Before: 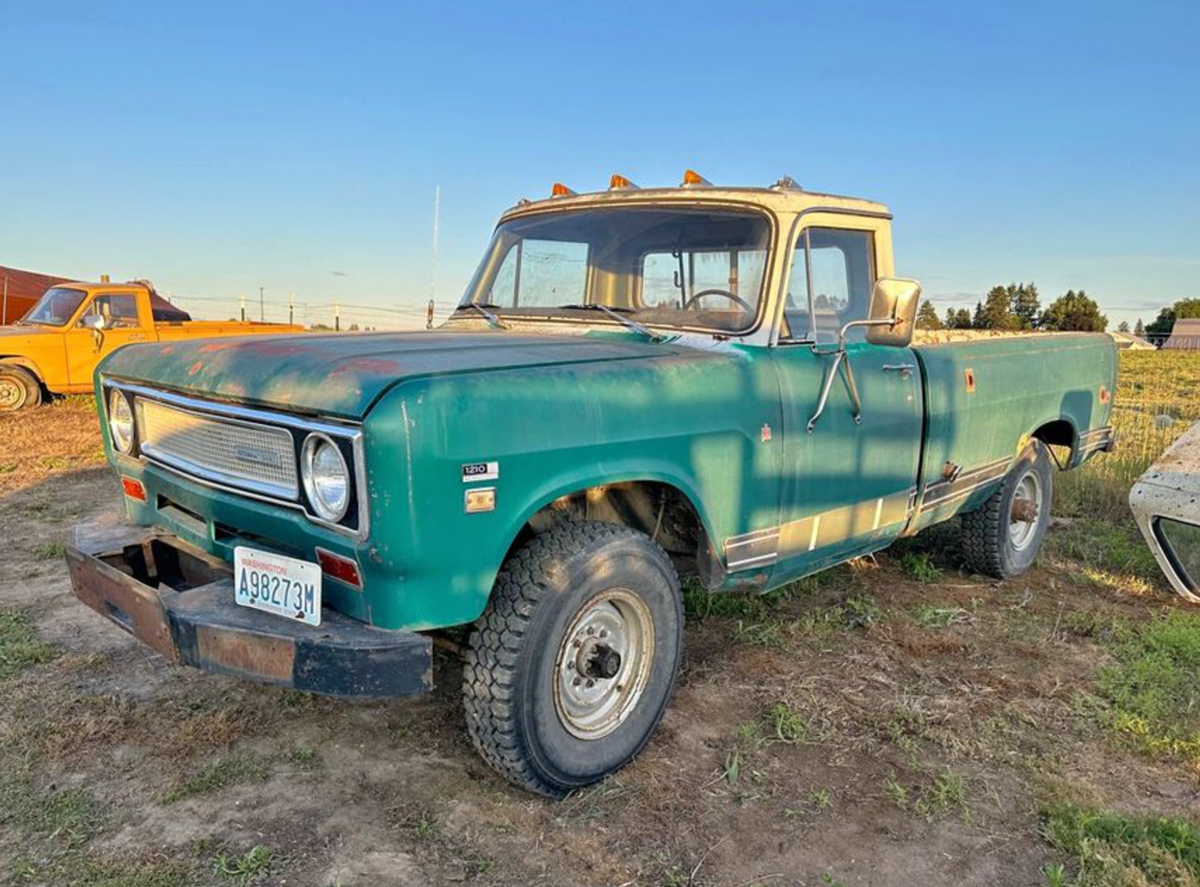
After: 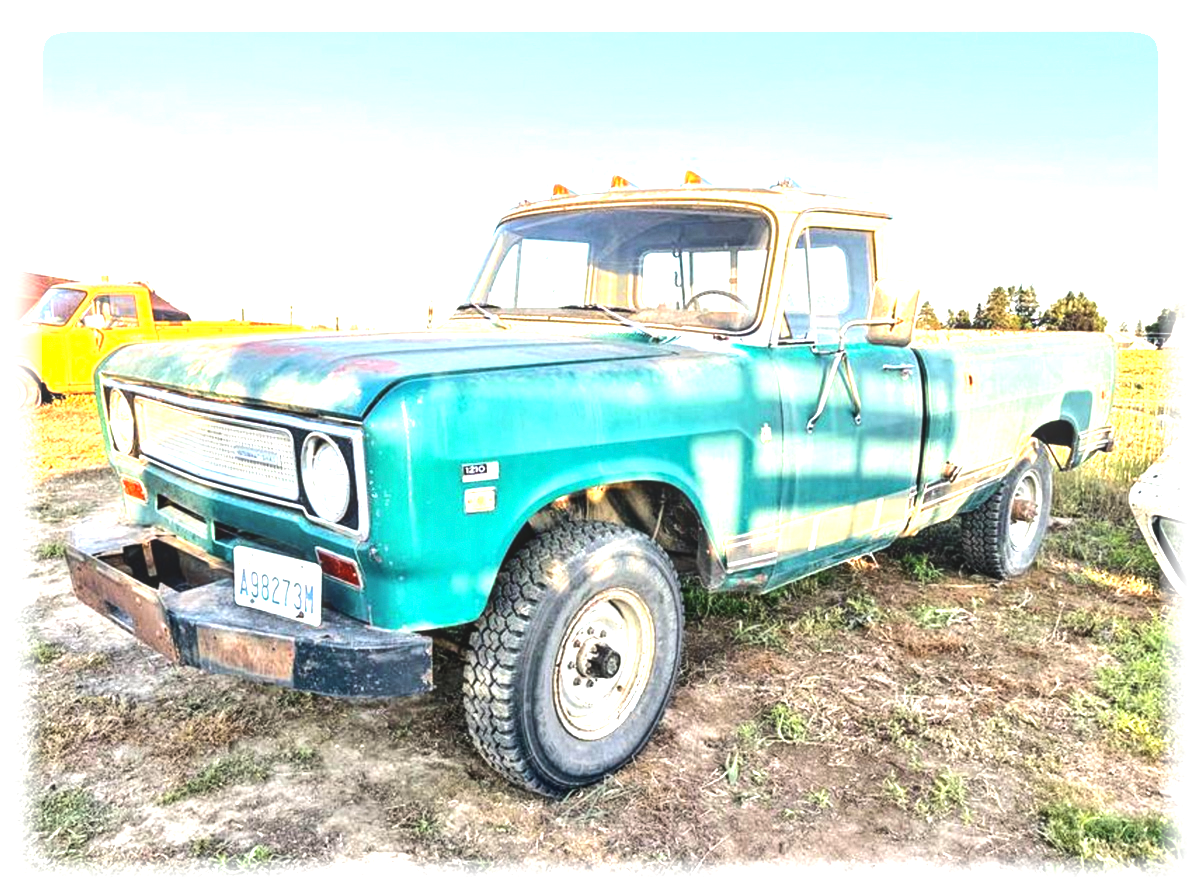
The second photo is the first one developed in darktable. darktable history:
exposure: black level correction 0, exposure 1 EV, compensate exposure bias true, compensate highlight preservation false
local contrast: detail 110%
tone equalizer: -8 EV -1.08 EV, -7 EV -1.01 EV, -6 EV -0.867 EV, -5 EV -0.578 EV, -3 EV 0.578 EV, -2 EV 0.867 EV, -1 EV 1.01 EV, +0 EV 1.08 EV, edges refinement/feathering 500, mask exposure compensation -1.57 EV, preserve details no
vignetting: fall-off start 93%, fall-off radius 5%, brightness 1, saturation -0.49, automatic ratio true, width/height ratio 1.332, shape 0.04, unbound false
